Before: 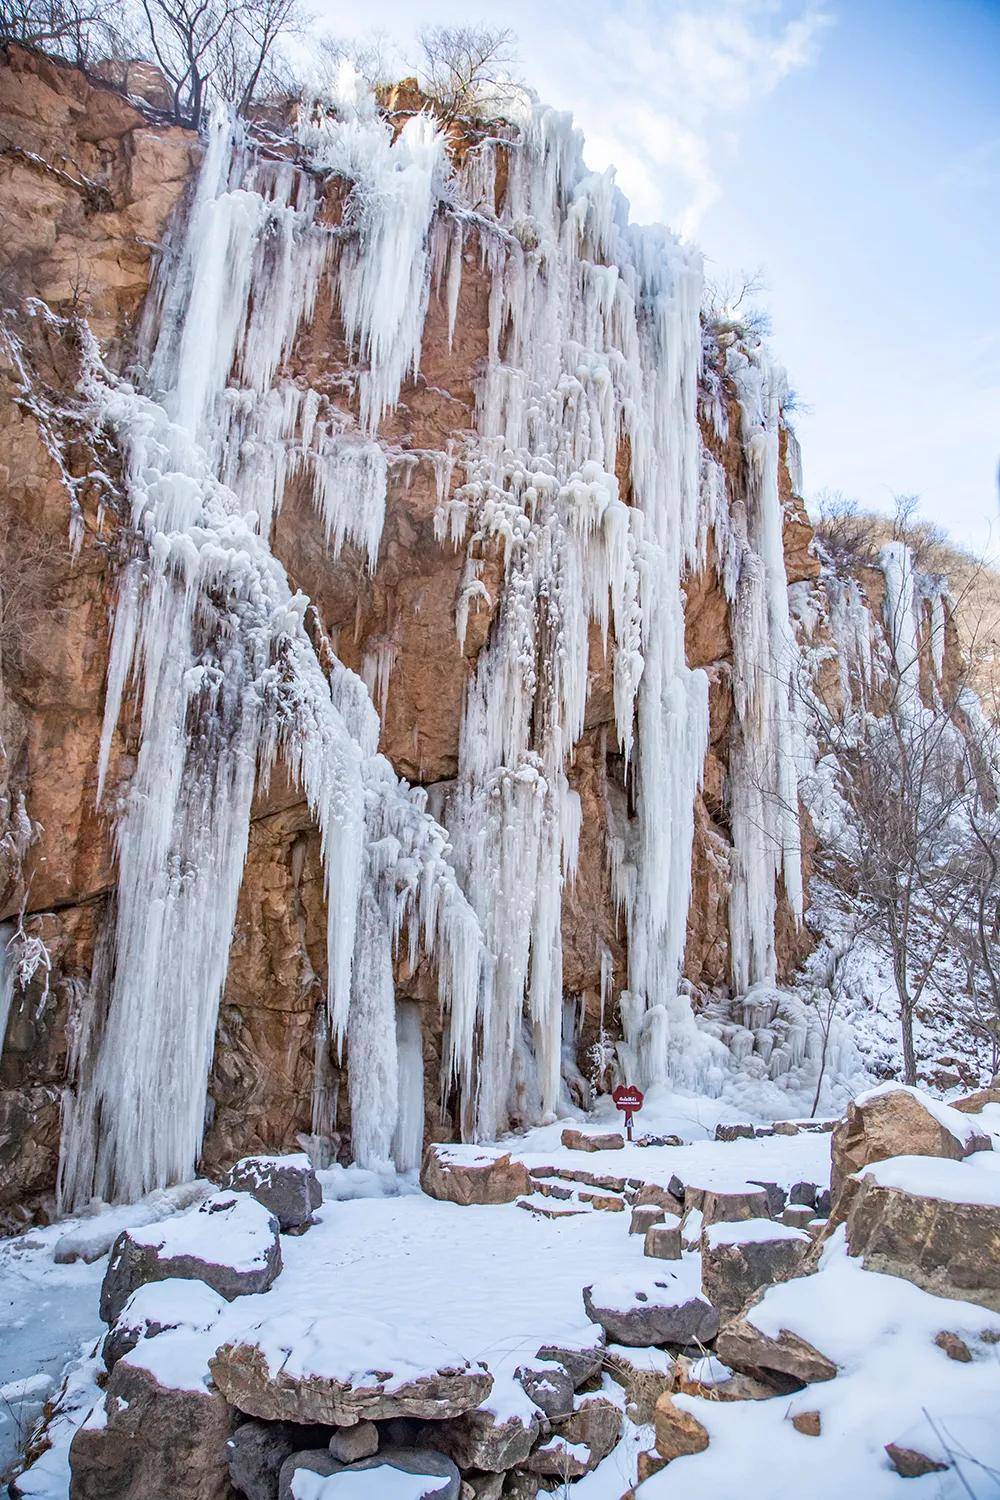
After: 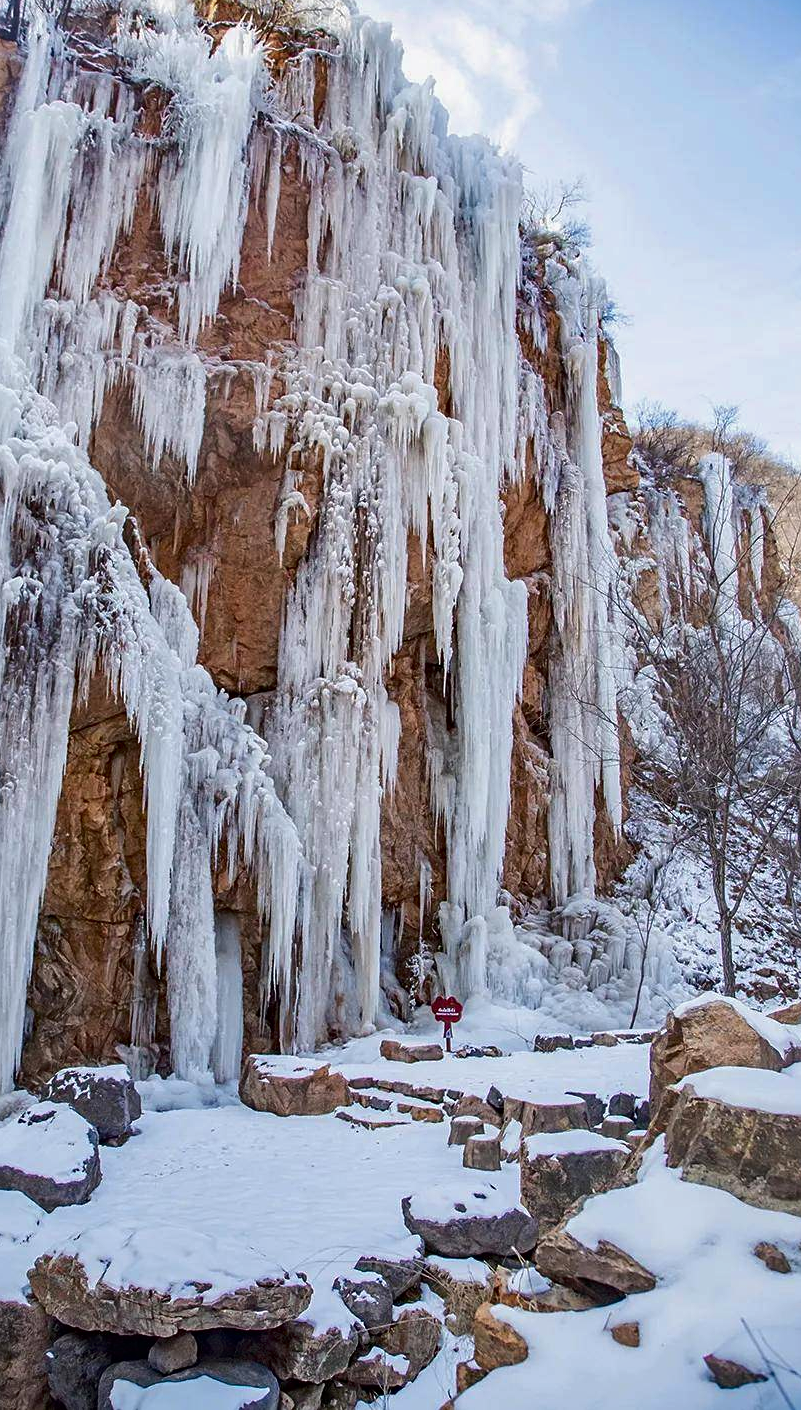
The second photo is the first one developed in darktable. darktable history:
shadows and highlights: shadows -19.96, white point adjustment -2.02, highlights -35.11
crop and rotate: left 18.142%, top 5.938%, right 1.735%
sharpen: amount 0.209
contrast brightness saturation: contrast 0.069, brightness -0.141, saturation 0.113
